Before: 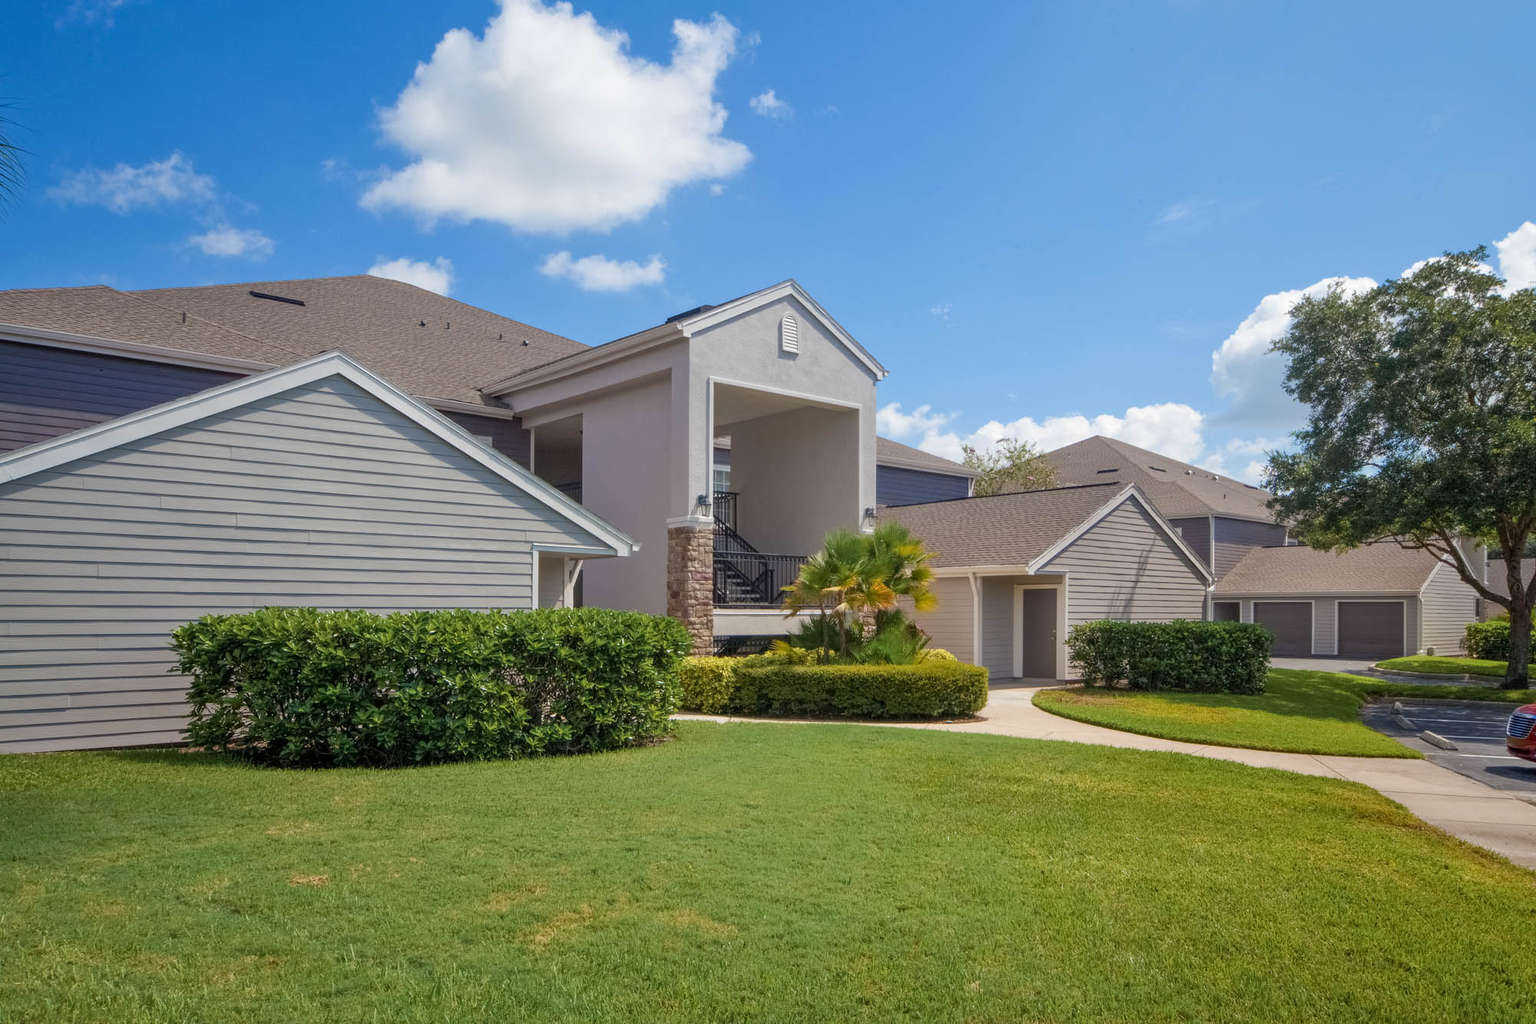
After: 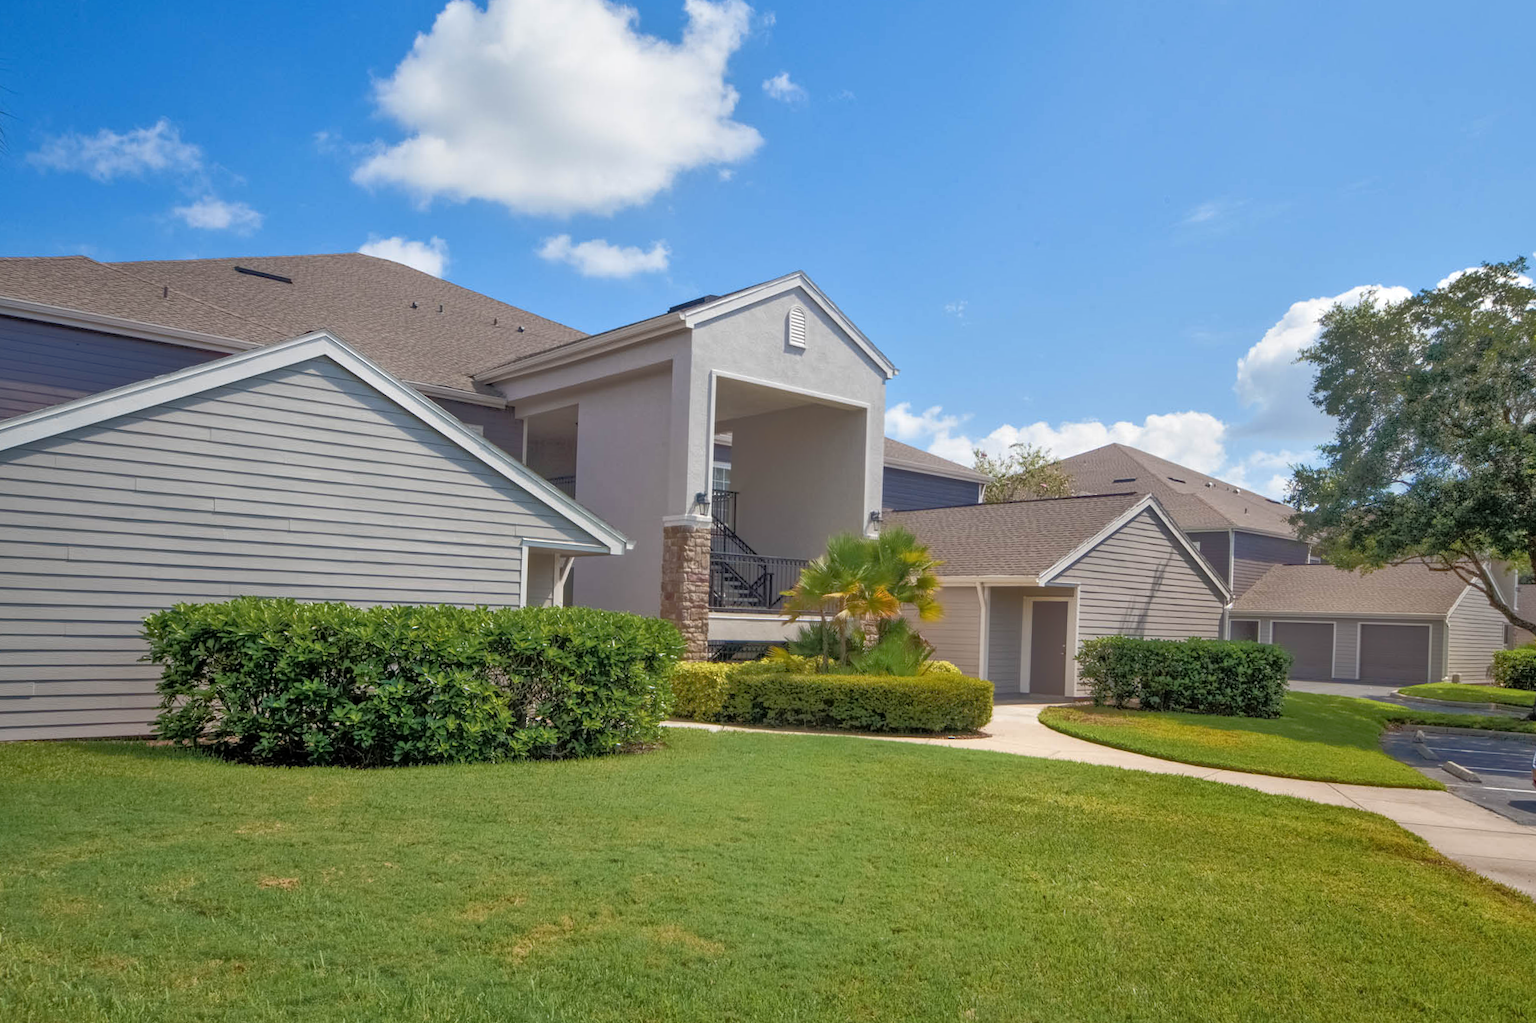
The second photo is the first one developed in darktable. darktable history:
crop and rotate: angle -1.69°
tone equalizer: -8 EV -0.528 EV, -7 EV -0.319 EV, -6 EV -0.083 EV, -5 EV 0.413 EV, -4 EV 0.985 EV, -3 EV 0.791 EV, -2 EV -0.01 EV, -1 EV 0.14 EV, +0 EV -0.012 EV, smoothing 1
